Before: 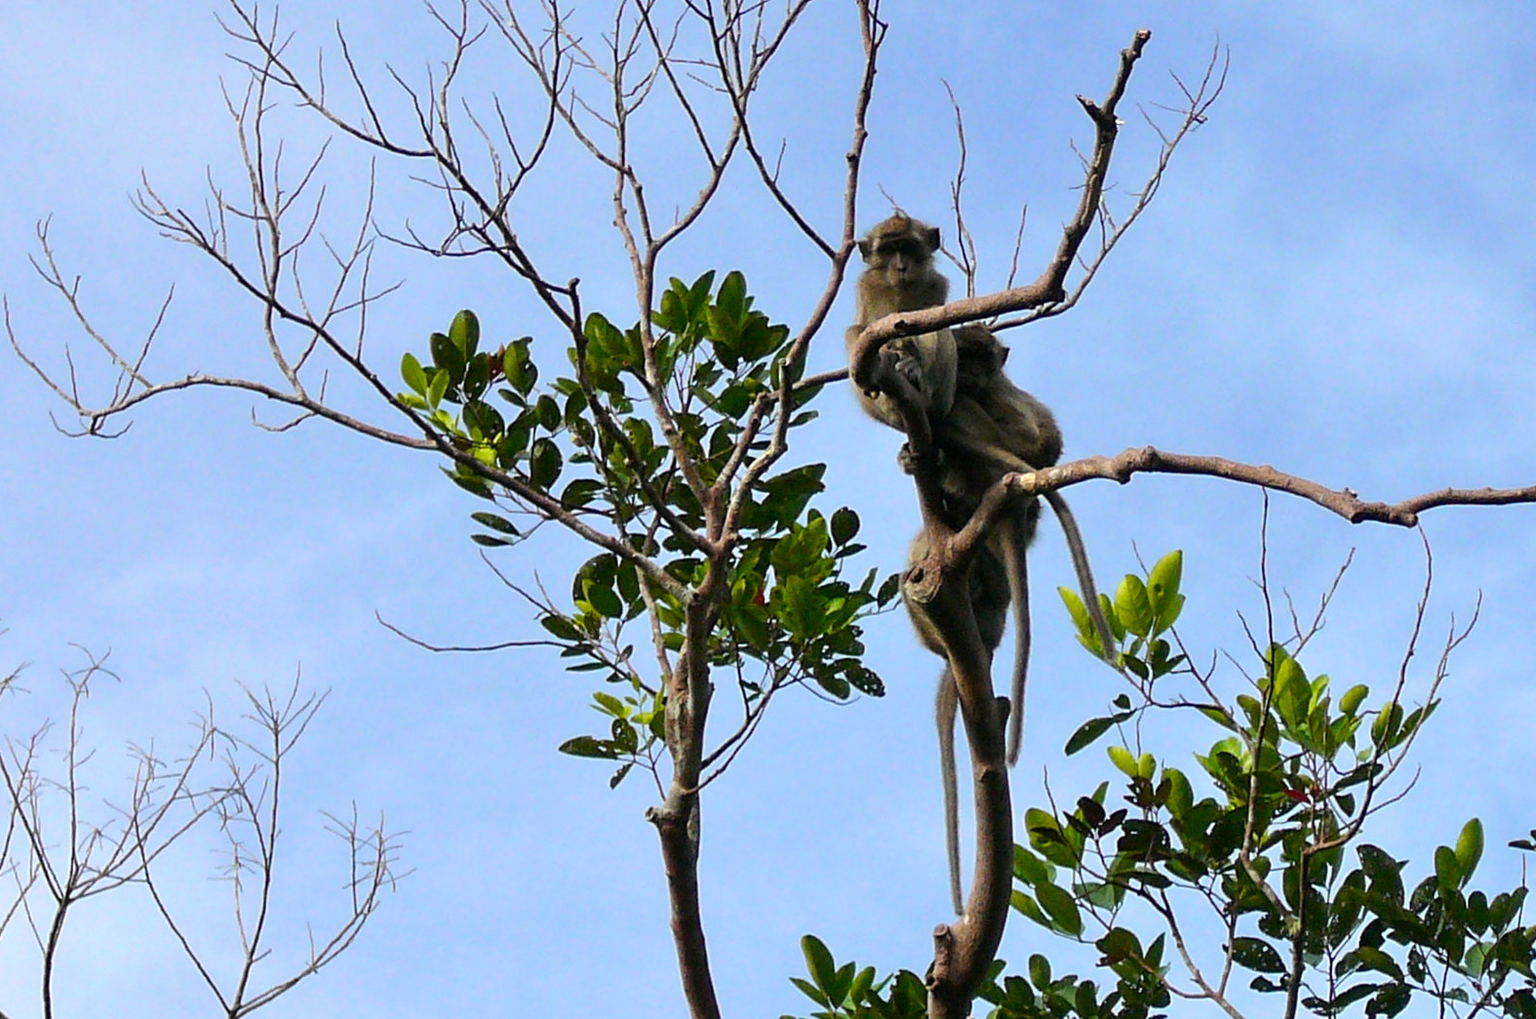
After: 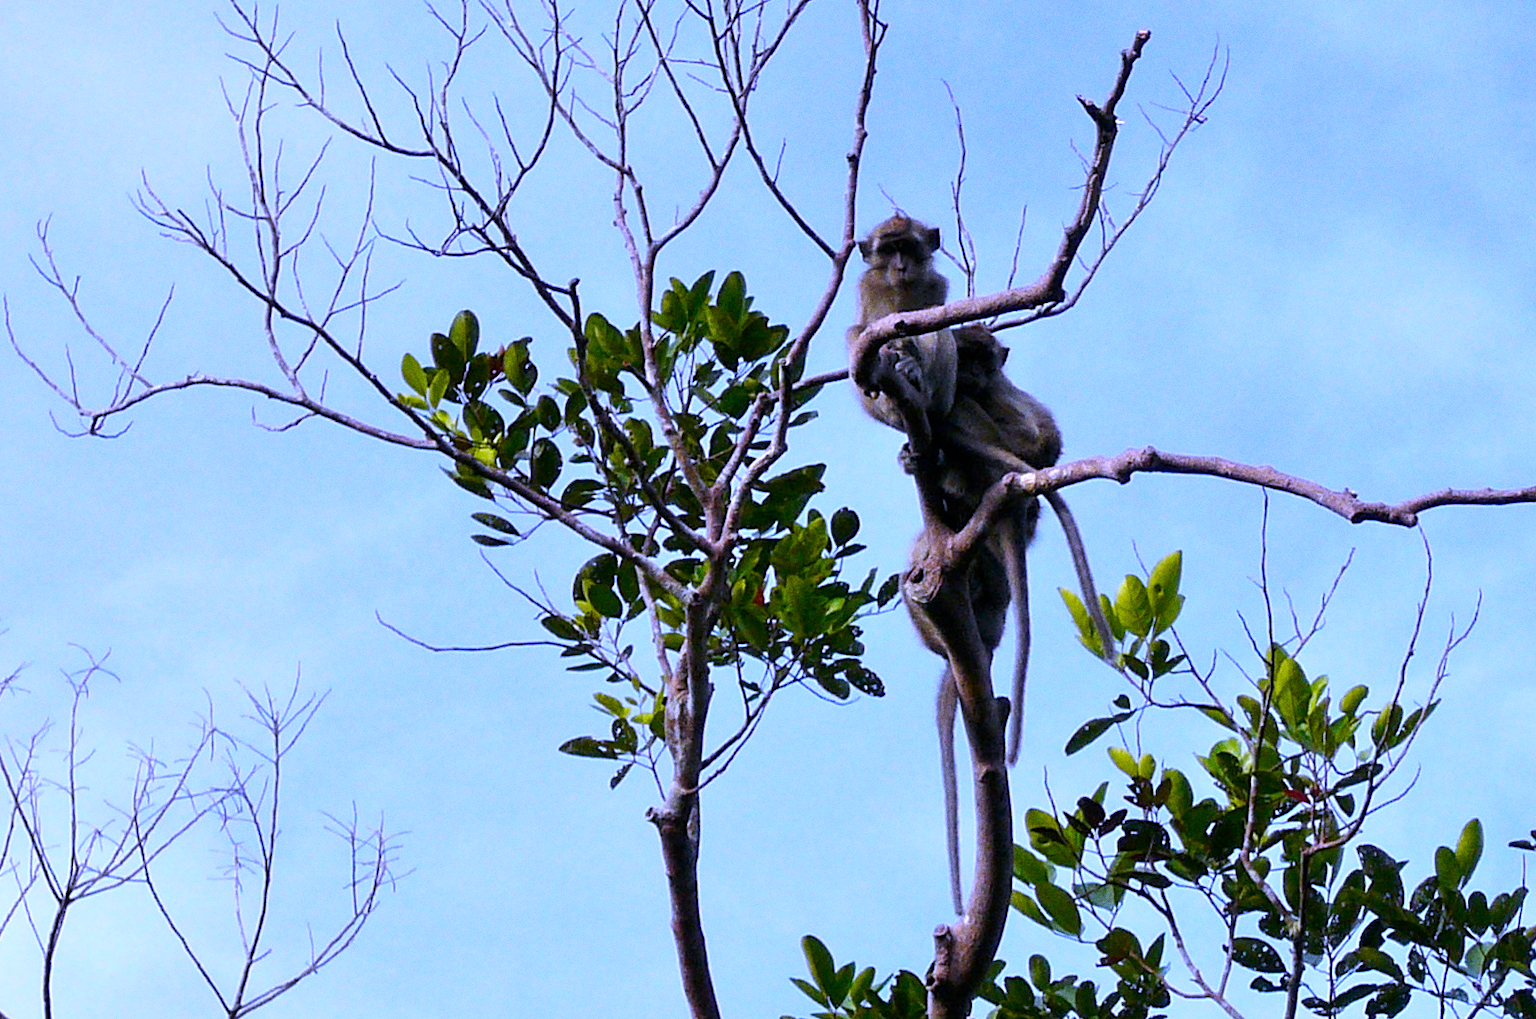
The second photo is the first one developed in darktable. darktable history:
grain: coarseness 0.09 ISO
white balance: red 0.98, blue 1.61
